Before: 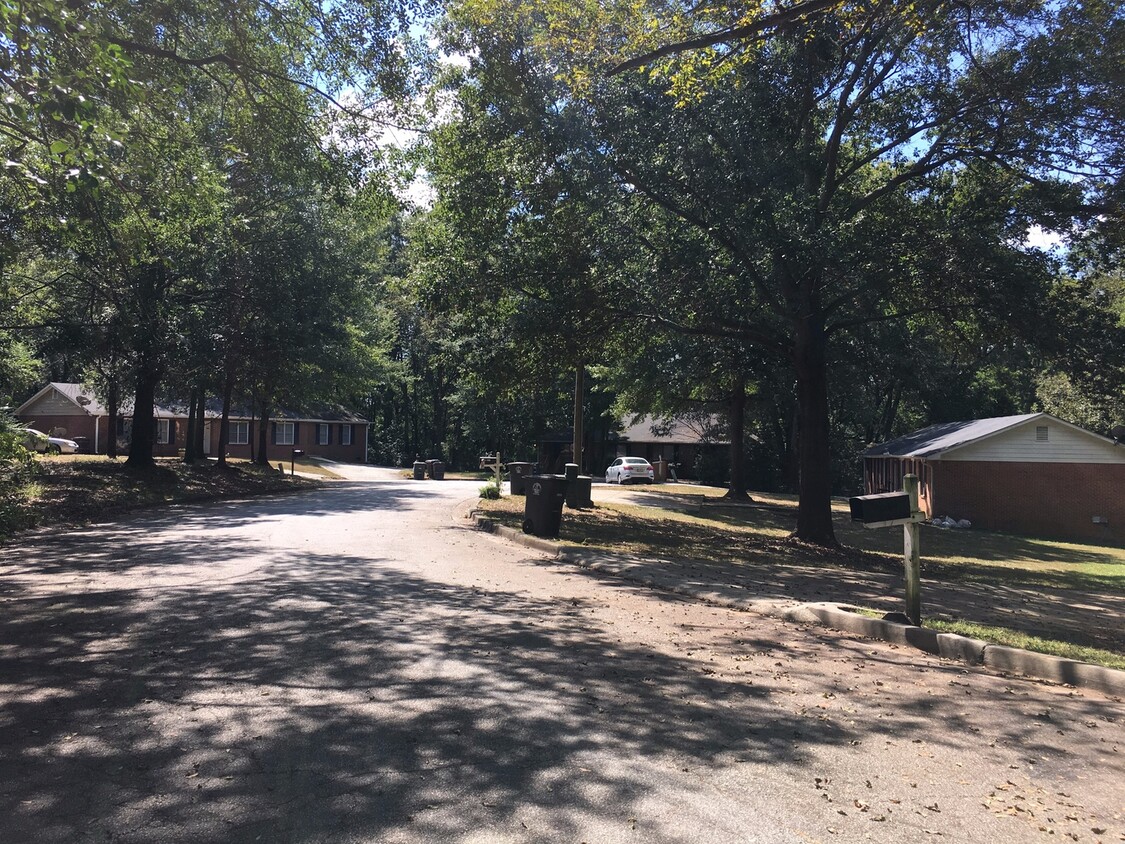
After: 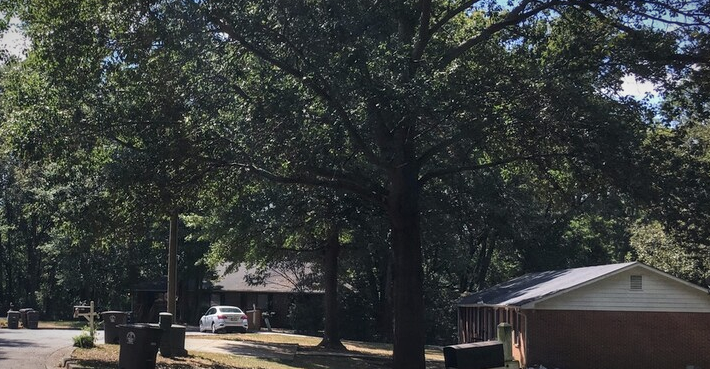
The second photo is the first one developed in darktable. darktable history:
vignetting: fall-off start 81.23%, fall-off radius 61.63%, saturation -0.002, automatic ratio true, width/height ratio 1.416
exposure: compensate highlight preservation false
crop: left 36.175%, top 17.964%, right 0.695%, bottom 37.886%
local contrast: on, module defaults
